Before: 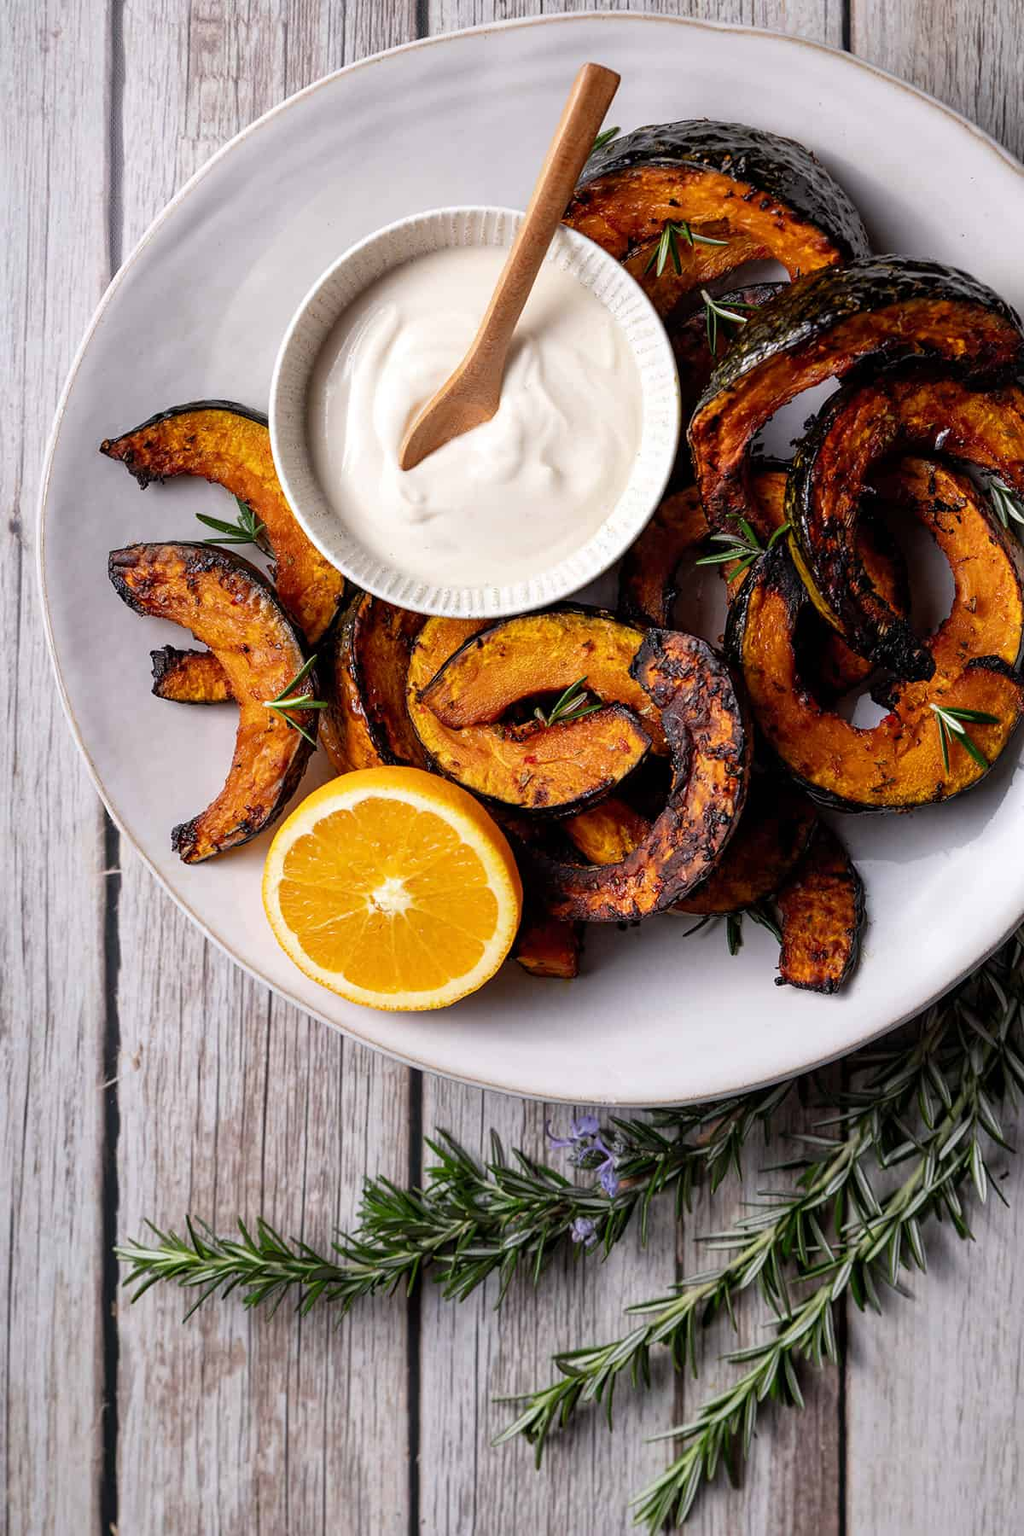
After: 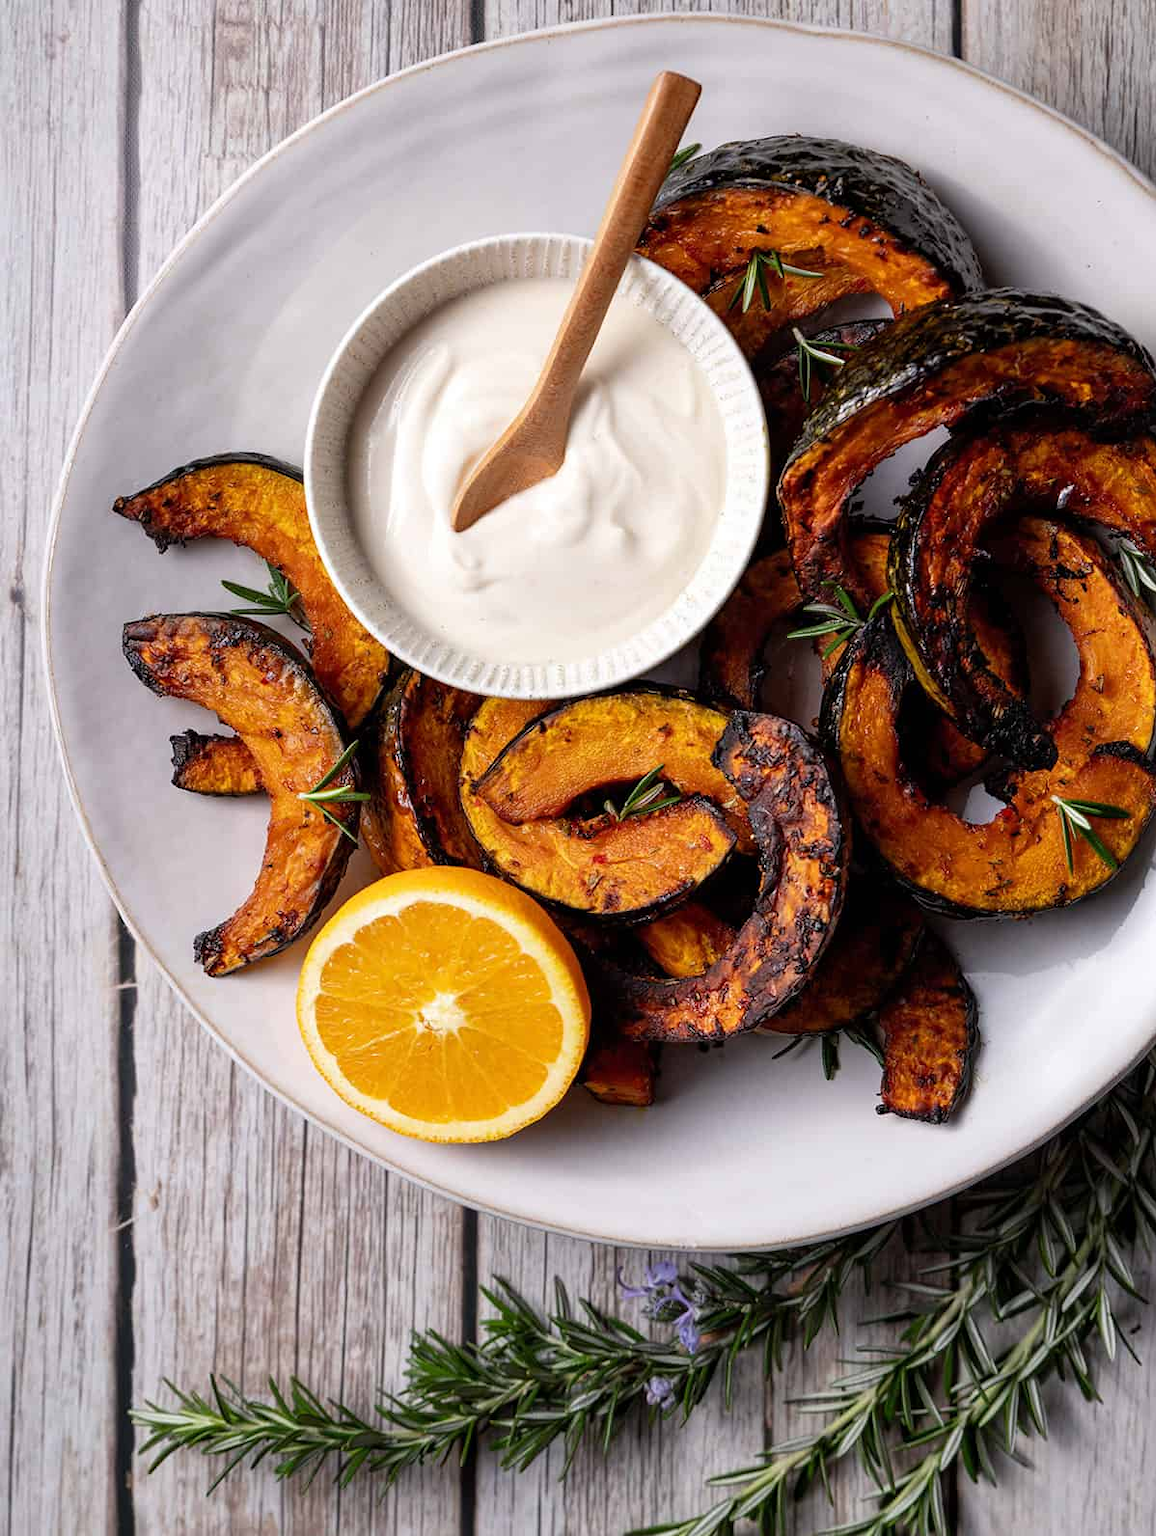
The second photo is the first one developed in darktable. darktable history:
crop and rotate: top 0%, bottom 11.513%
